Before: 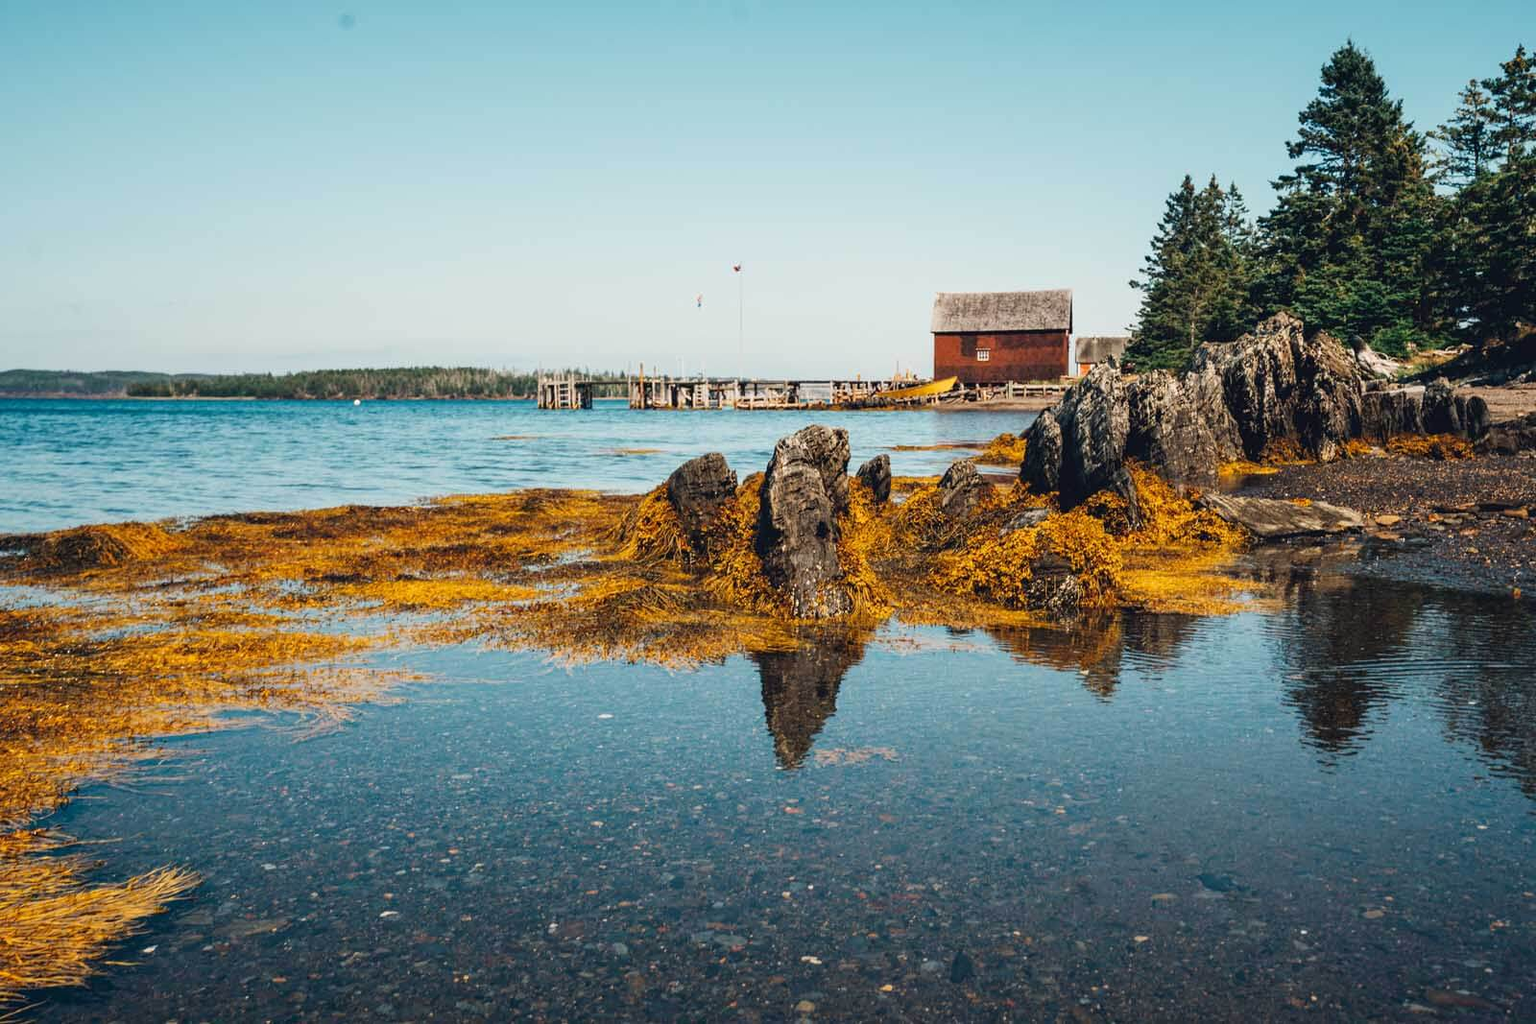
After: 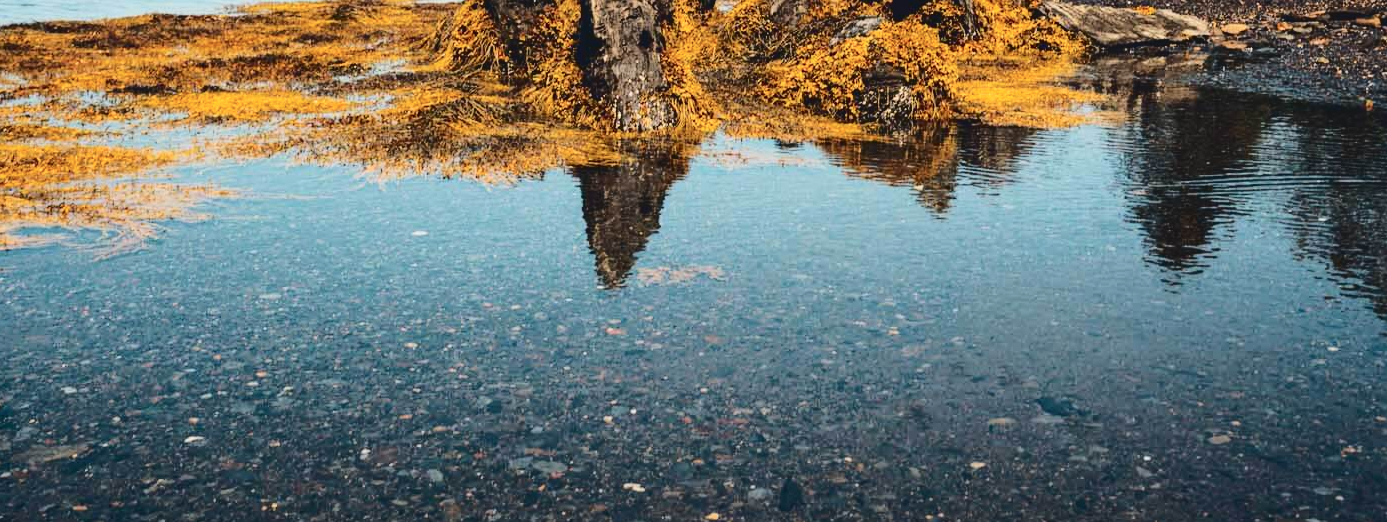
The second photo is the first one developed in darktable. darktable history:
crop and rotate: left 13.271%, top 48.133%, bottom 2.894%
tone curve: curves: ch0 [(0, 0) (0.003, 0.049) (0.011, 0.052) (0.025, 0.057) (0.044, 0.069) (0.069, 0.076) (0.1, 0.09) (0.136, 0.111) (0.177, 0.15) (0.224, 0.197) (0.277, 0.267) (0.335, 0.366) (0.399, 0.477) (0.468, 0.561) (0.543, 0.651) (0.623, 0.733) (0.709, 0.804) (0.801, 0.869) (0.898, 0.924) (1, 1)], color space Lab, independent channels, preserve colors none
